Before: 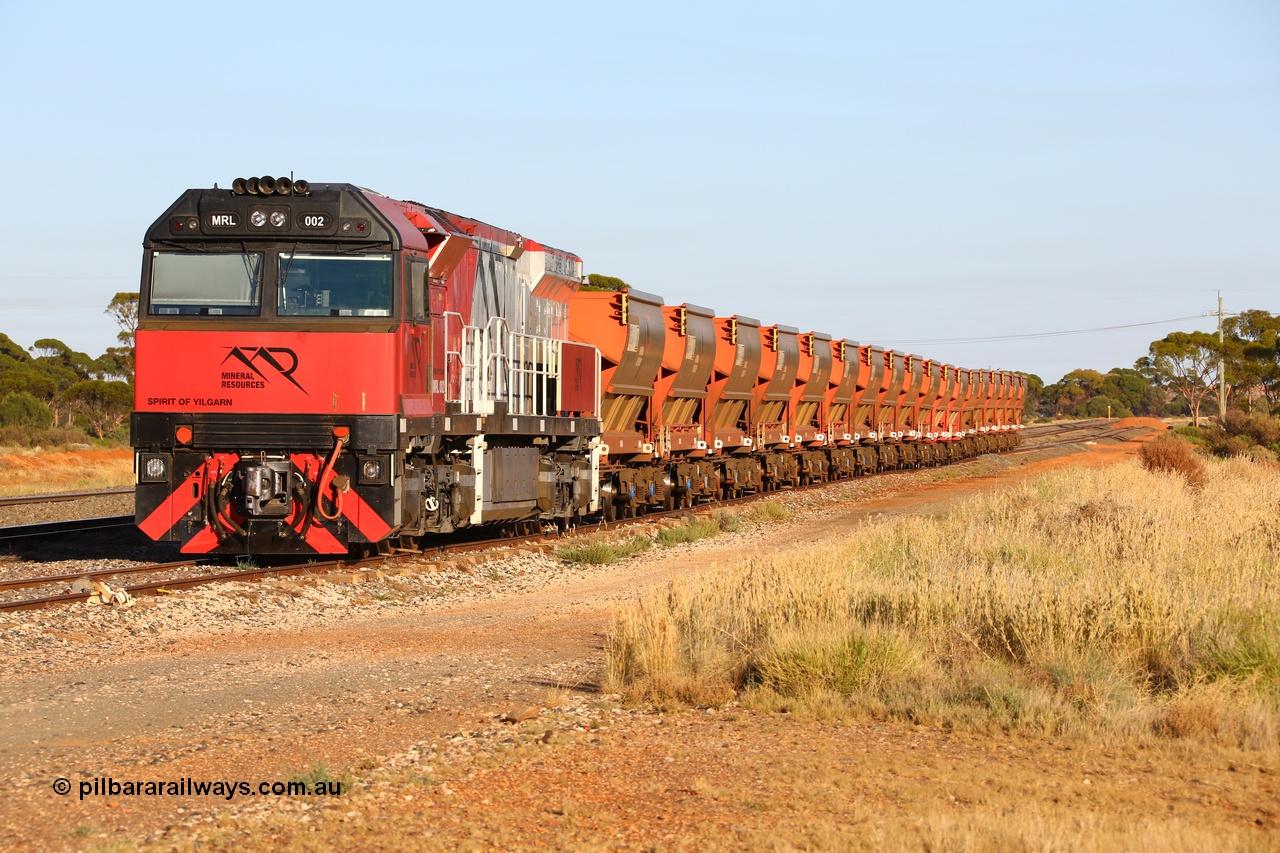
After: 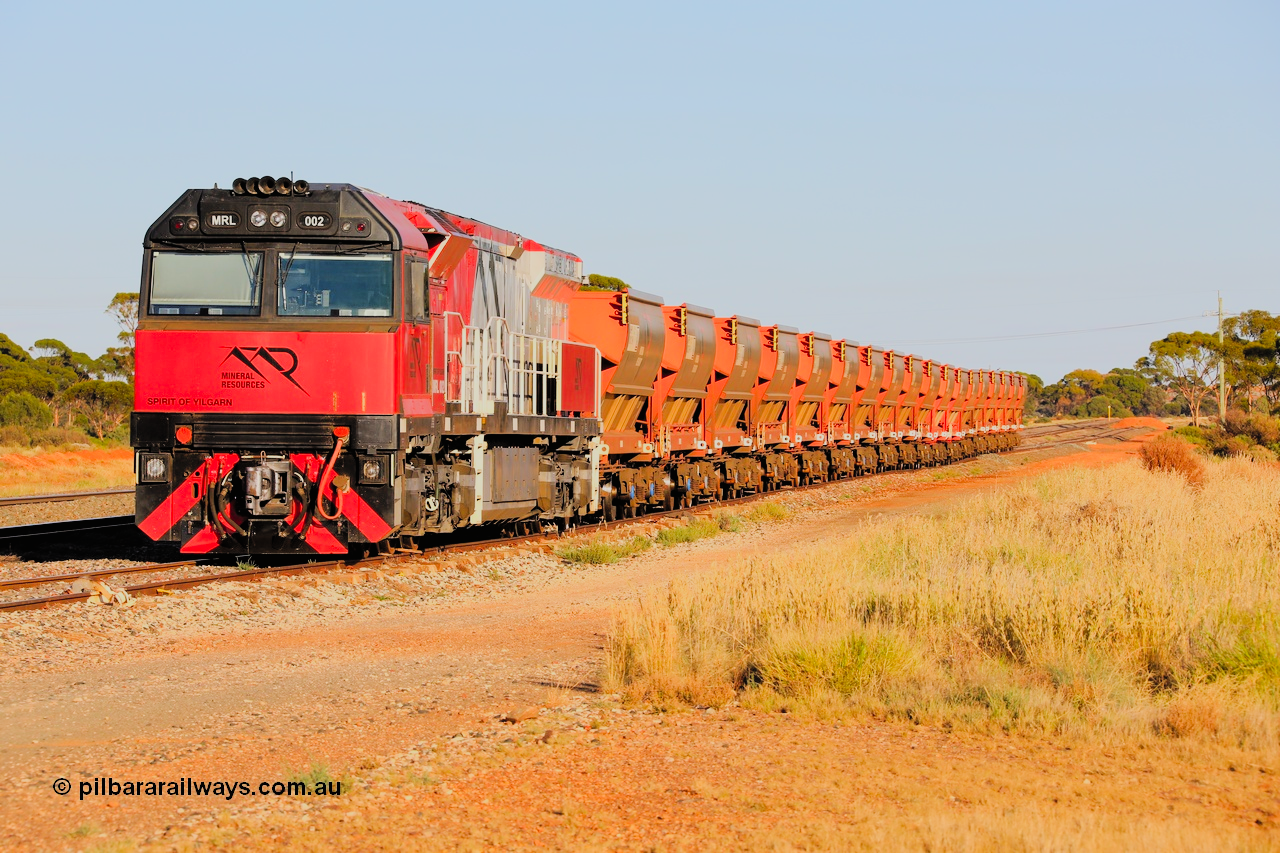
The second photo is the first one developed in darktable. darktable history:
contrast brightness saturation: contrast 0.07, brightness 0.177, saturation 0.411
filmic rgb: black relative exposure -6.12 EV, white relative exposure 6.97 EV, hardness 2.26
